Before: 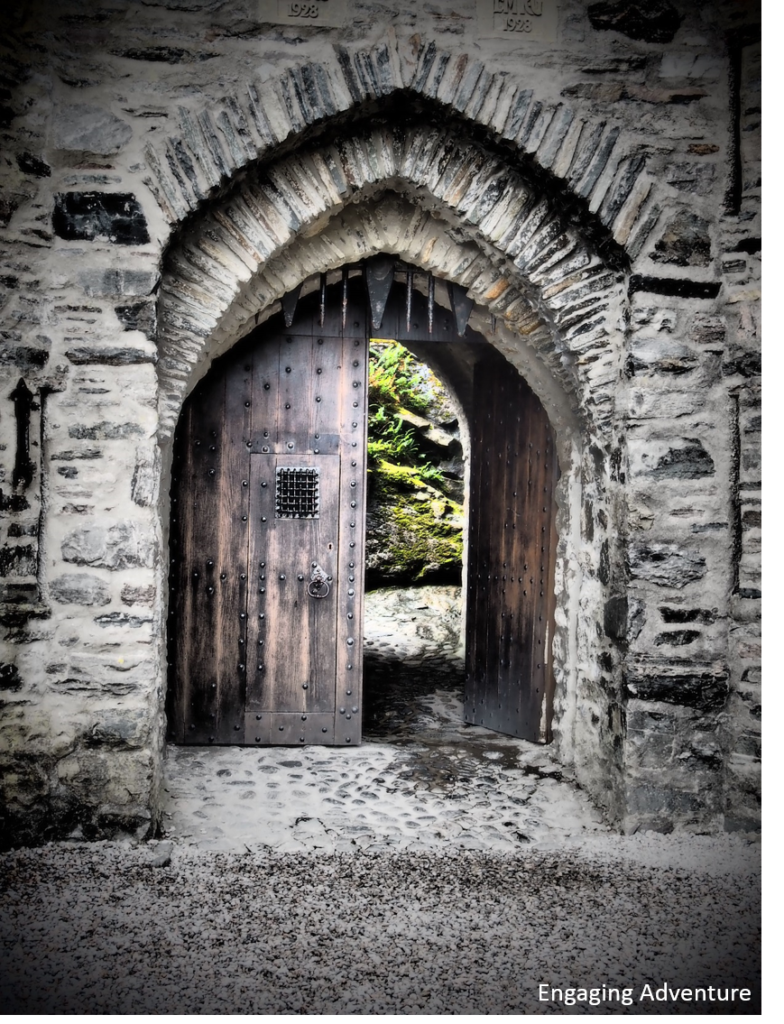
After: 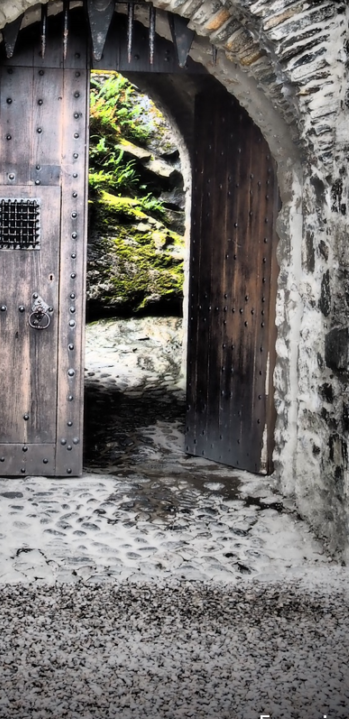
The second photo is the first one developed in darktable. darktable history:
crop: left 35.667%, top 26.278%, right 19.701%, bottom 3.436%
